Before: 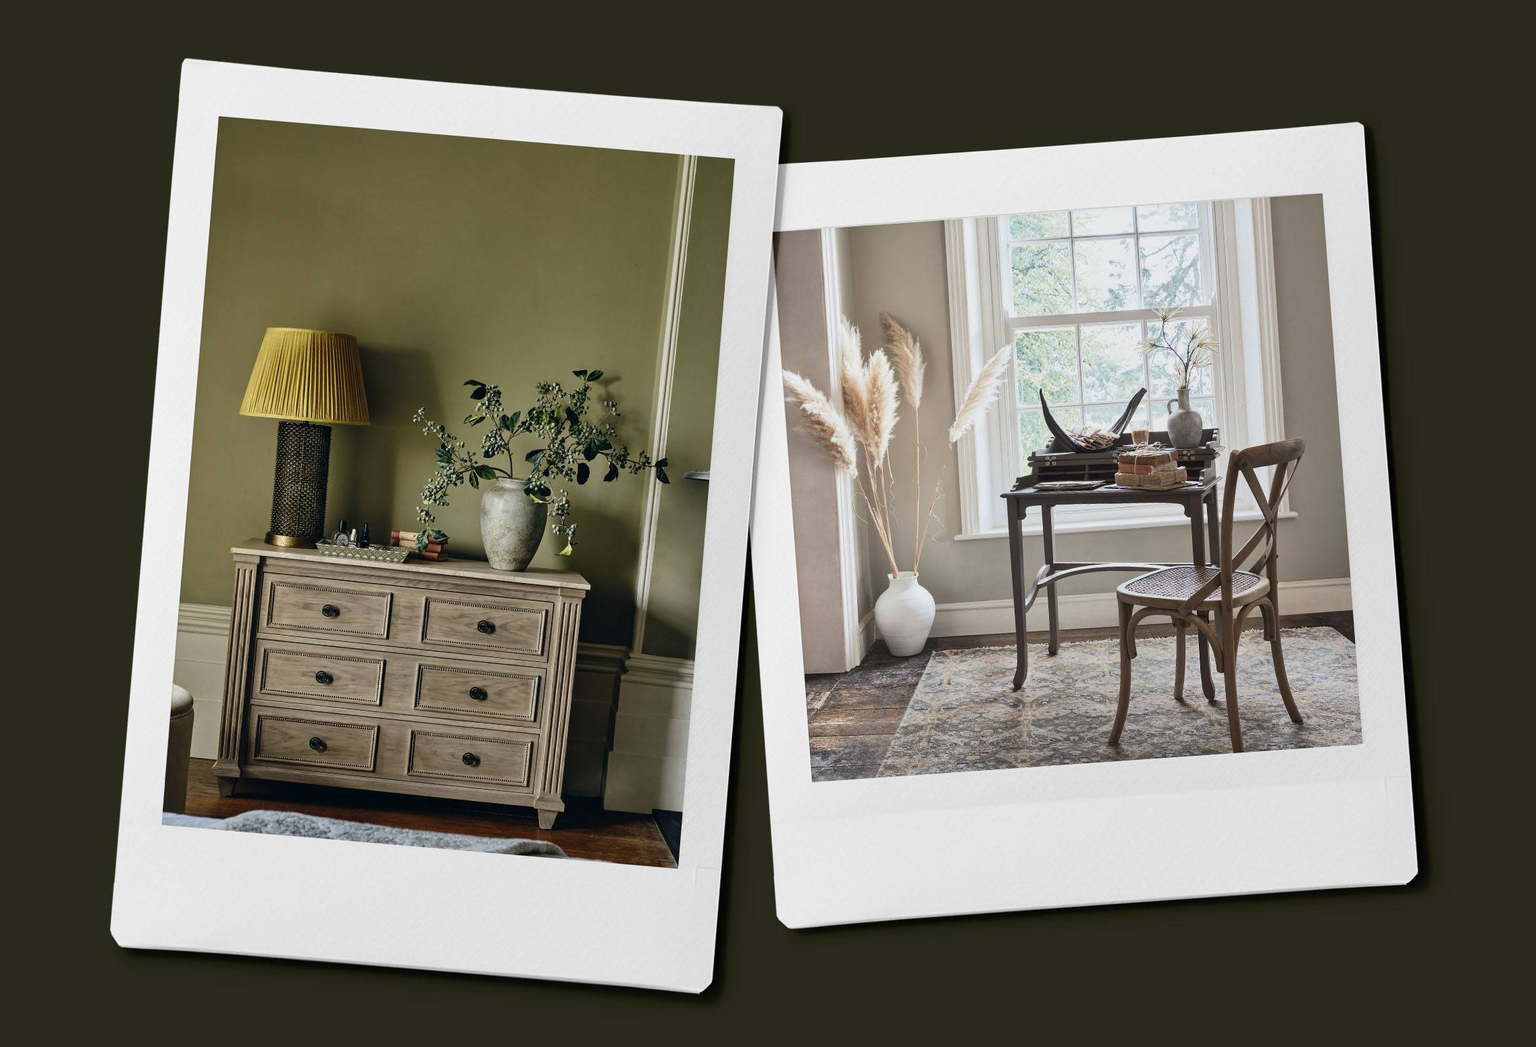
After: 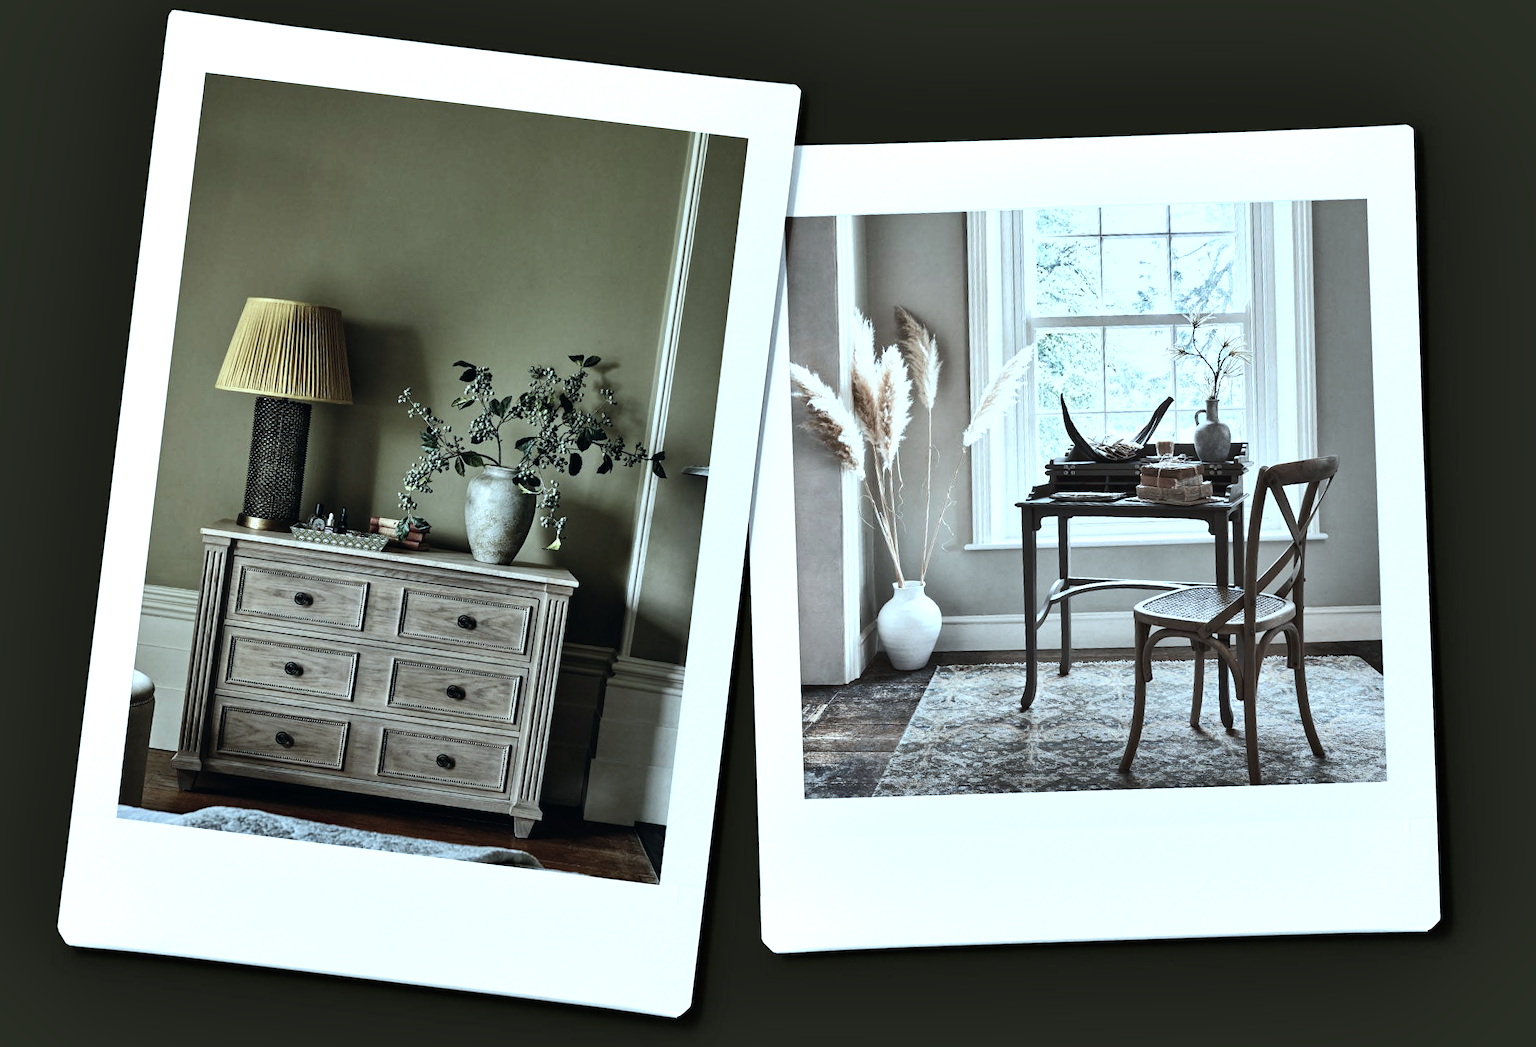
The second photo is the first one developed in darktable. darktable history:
shadows and highlights: soften with gaussian
crop and rotate: angle -2.21°
tone equalizer: -8 EV -0.744 EV, -7 EV -0.738 EV, -6 EV -0.616 EV, -5 EV -0.382 EV, -3 EV 0.395 EV, -2 EV 0.6 EV, -1 EV 0.677 EV, +0 EV 0.748 EV, edges refinement/feathering 500, mask exposure compensation -1.57 EV, preserve details no
color correction: highlights a* -12.21, highlights b* -17.71, saturation 0.711
